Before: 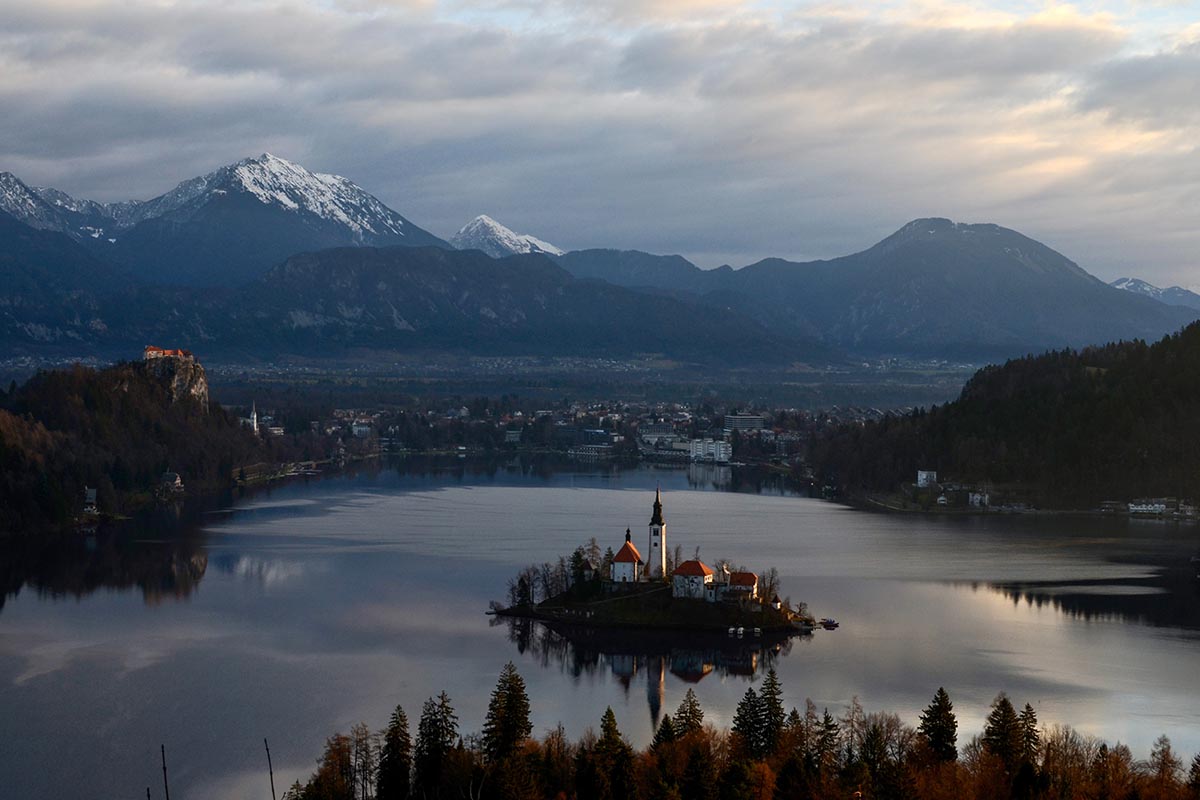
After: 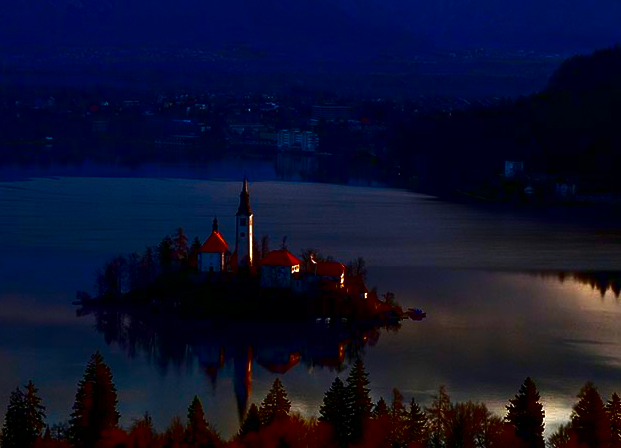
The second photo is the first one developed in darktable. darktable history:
contrast brightness saturation: brightness -1, saturation 1
exposure: exposure 0.6 EV, compensate highlight preservation false
tone equalizer: on, module defaults
crop: left 34.479%, top 38.822%, right 13.718%, bottom 5.172%
graduated density: hue 238.83°, saturation 50%
